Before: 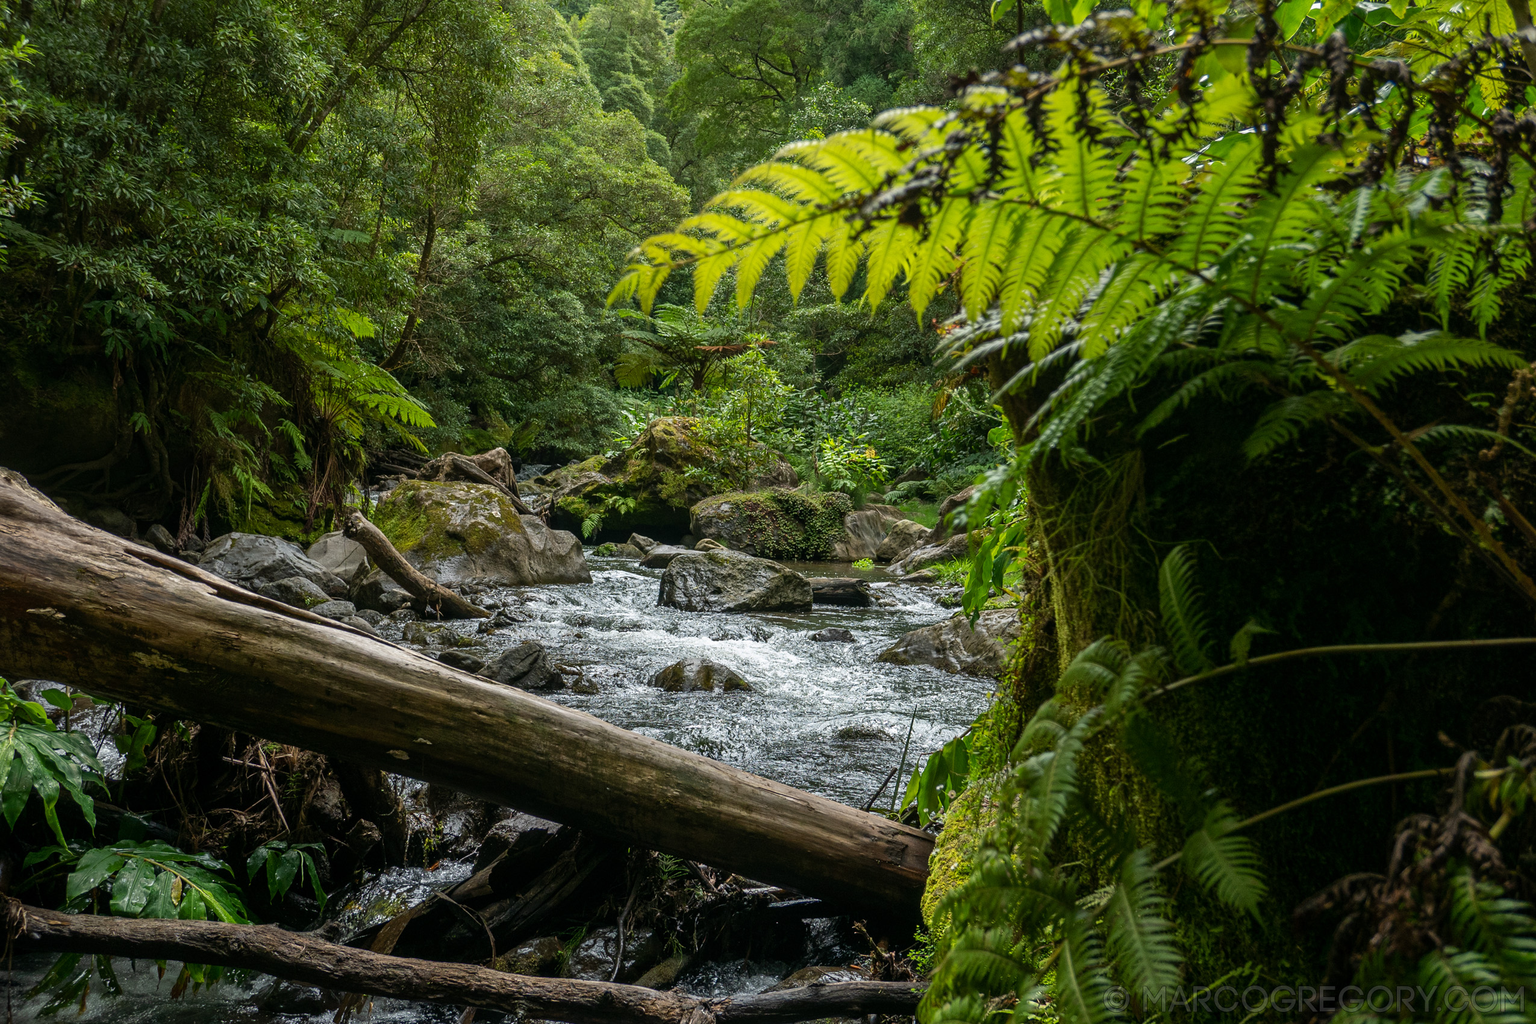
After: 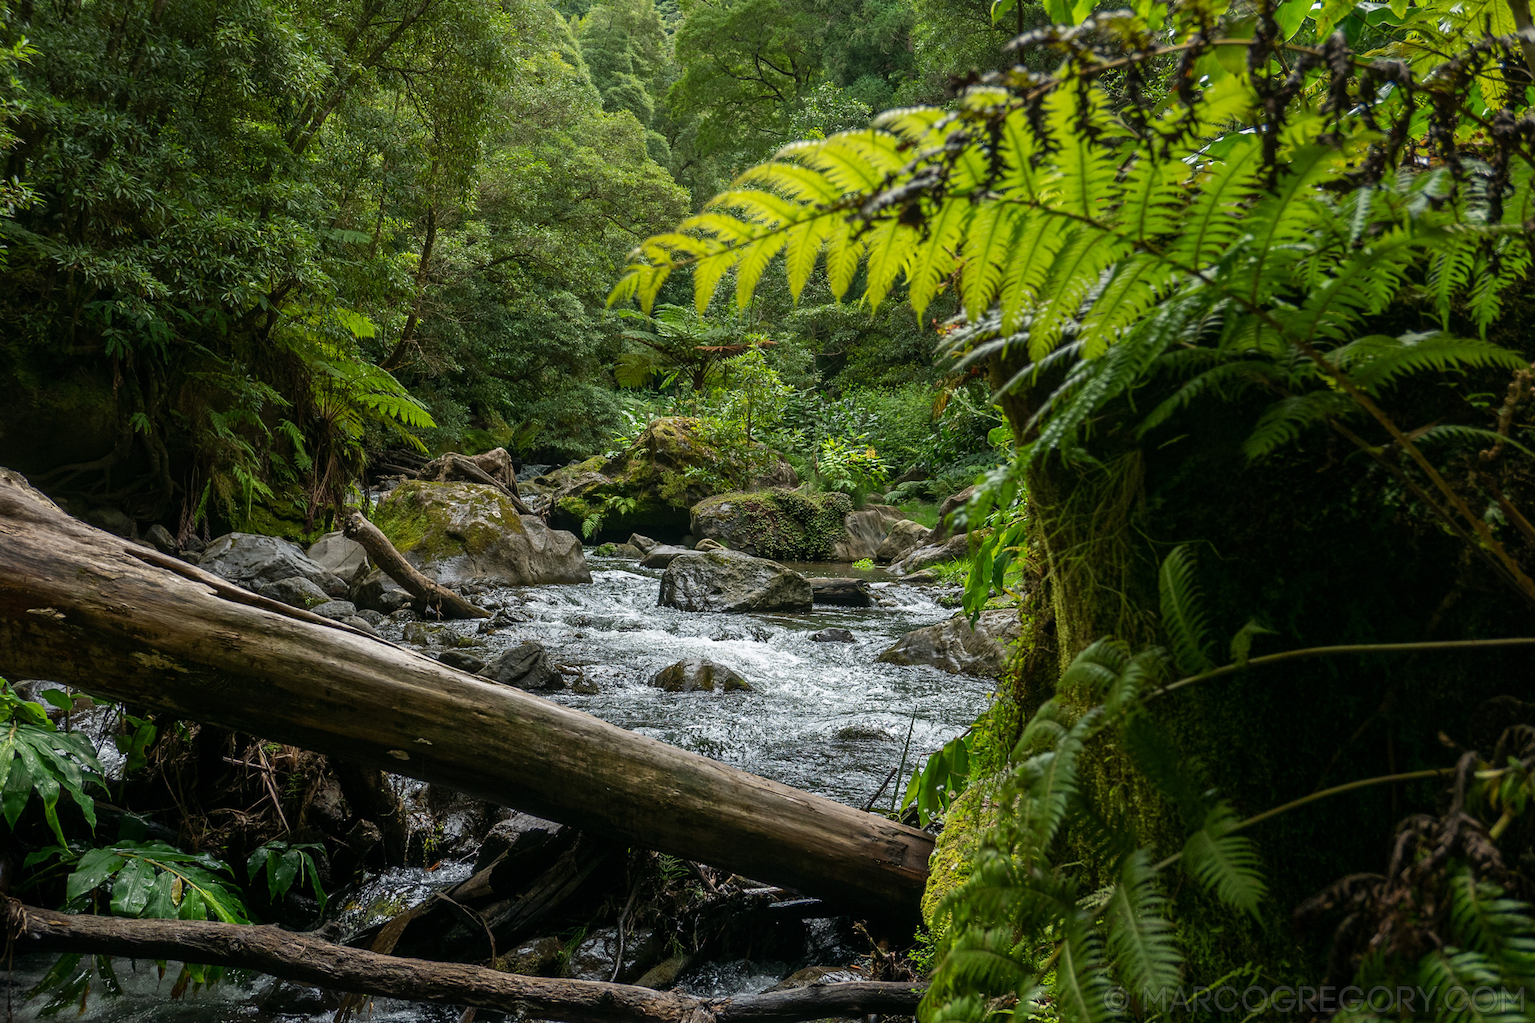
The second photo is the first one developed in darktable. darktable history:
color balance: mode lift, gamma, gain (sRGB)
white balance: emerald 1
